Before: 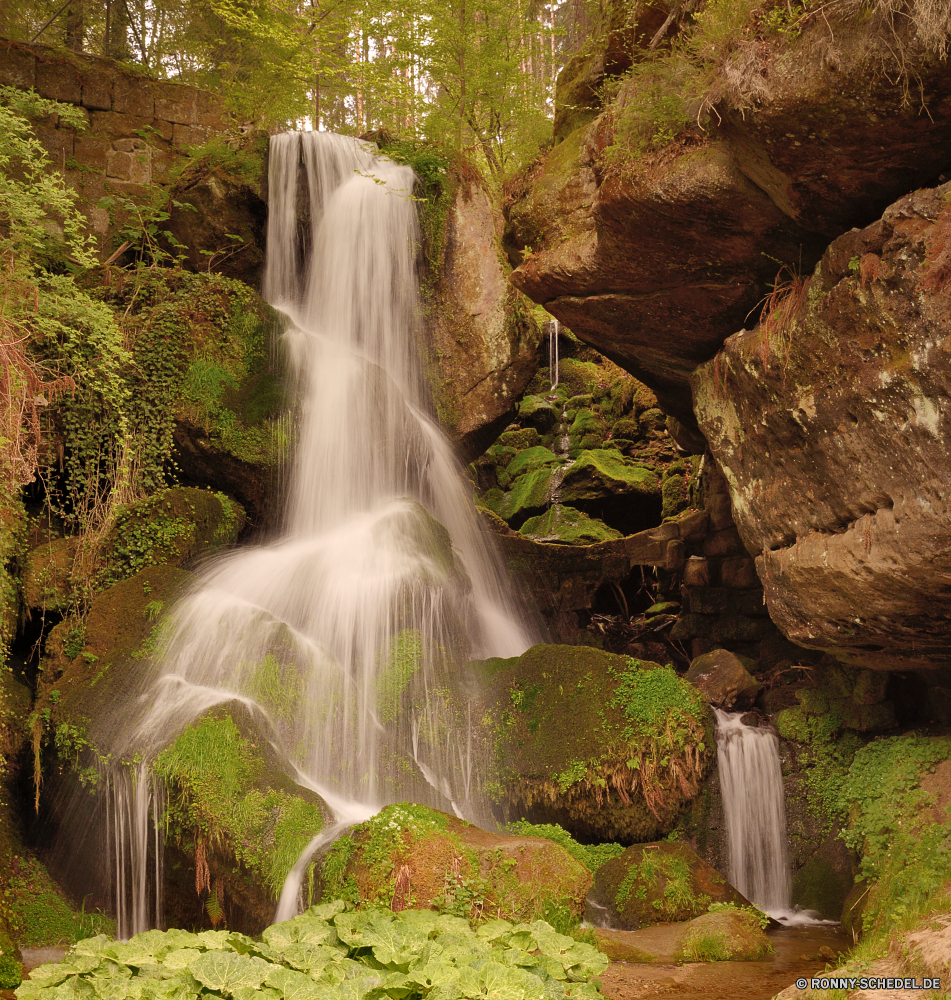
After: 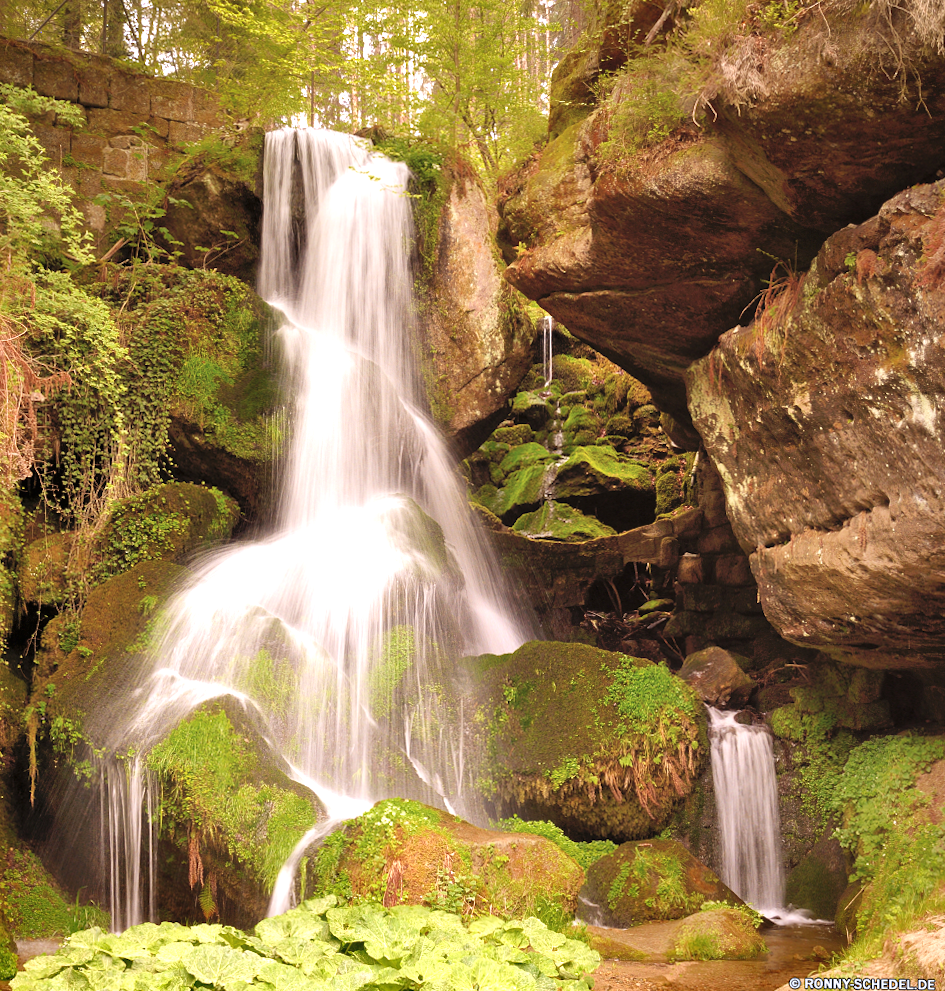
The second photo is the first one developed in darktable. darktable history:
rotate and perspective: rotation 0.192°, lens shift (horizontal) -0.015, crop left 0.005, crop right 0.996, crop top 0.006, crop bottom 0.99
exposure: black level correction 0, exposure 0.9 EV, compensate highlight preservation false
white balance: red 0.967, blue 1.119, emerald 0.756
